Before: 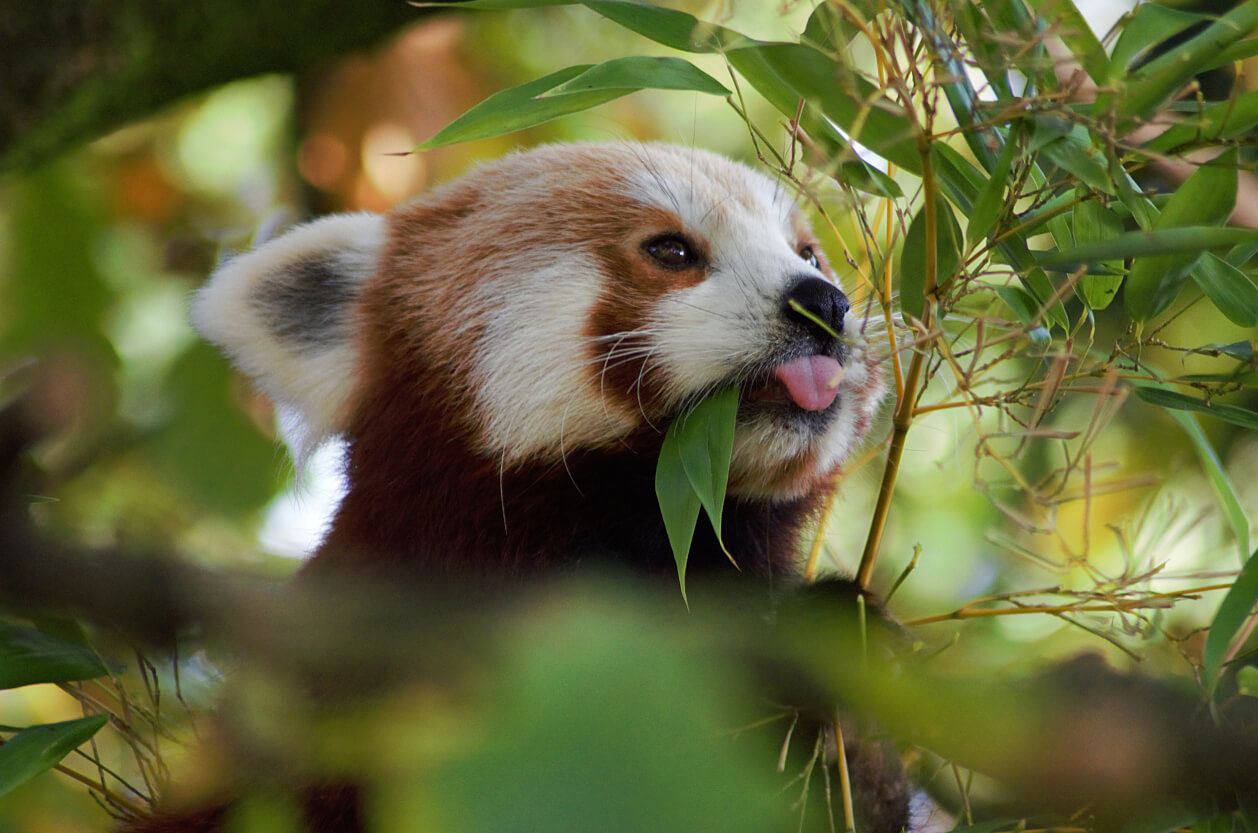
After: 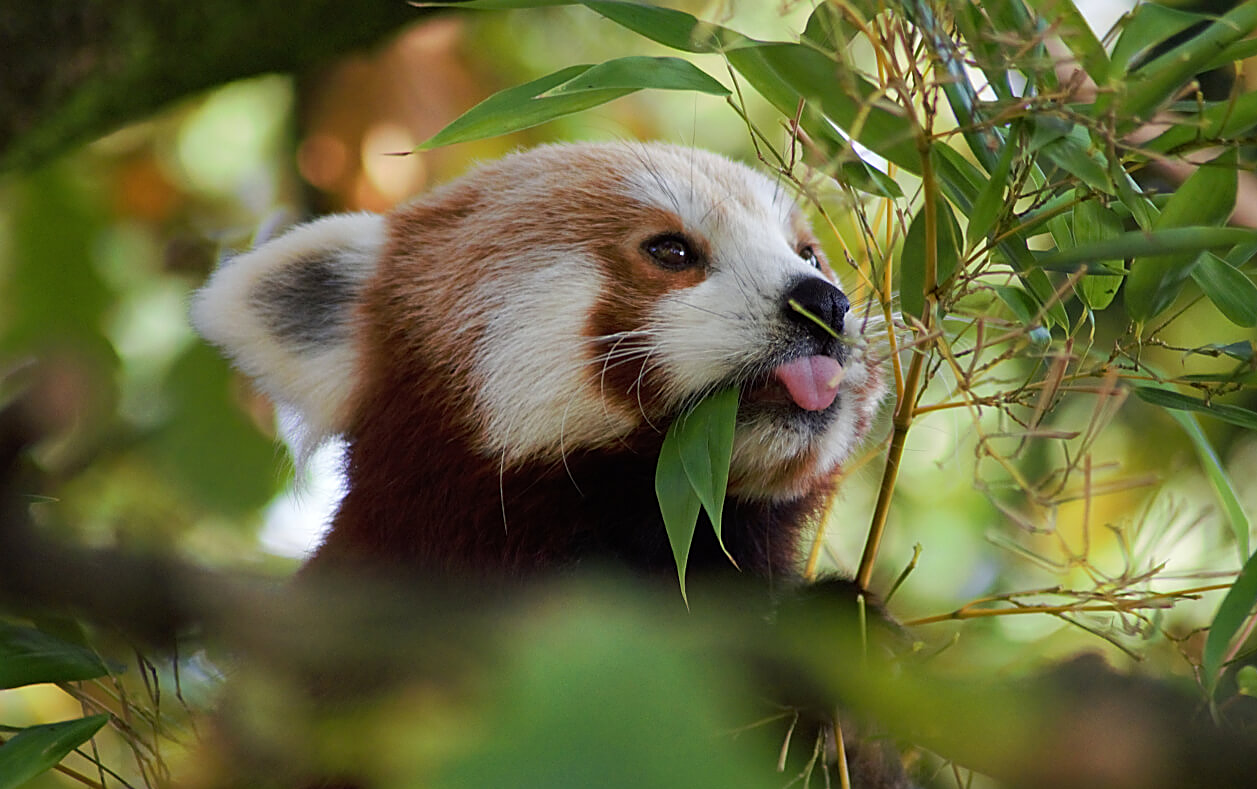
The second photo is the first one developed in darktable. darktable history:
crop and rotate: top 0.008%, bottom 5.195%
sharpen: on, module defaults
